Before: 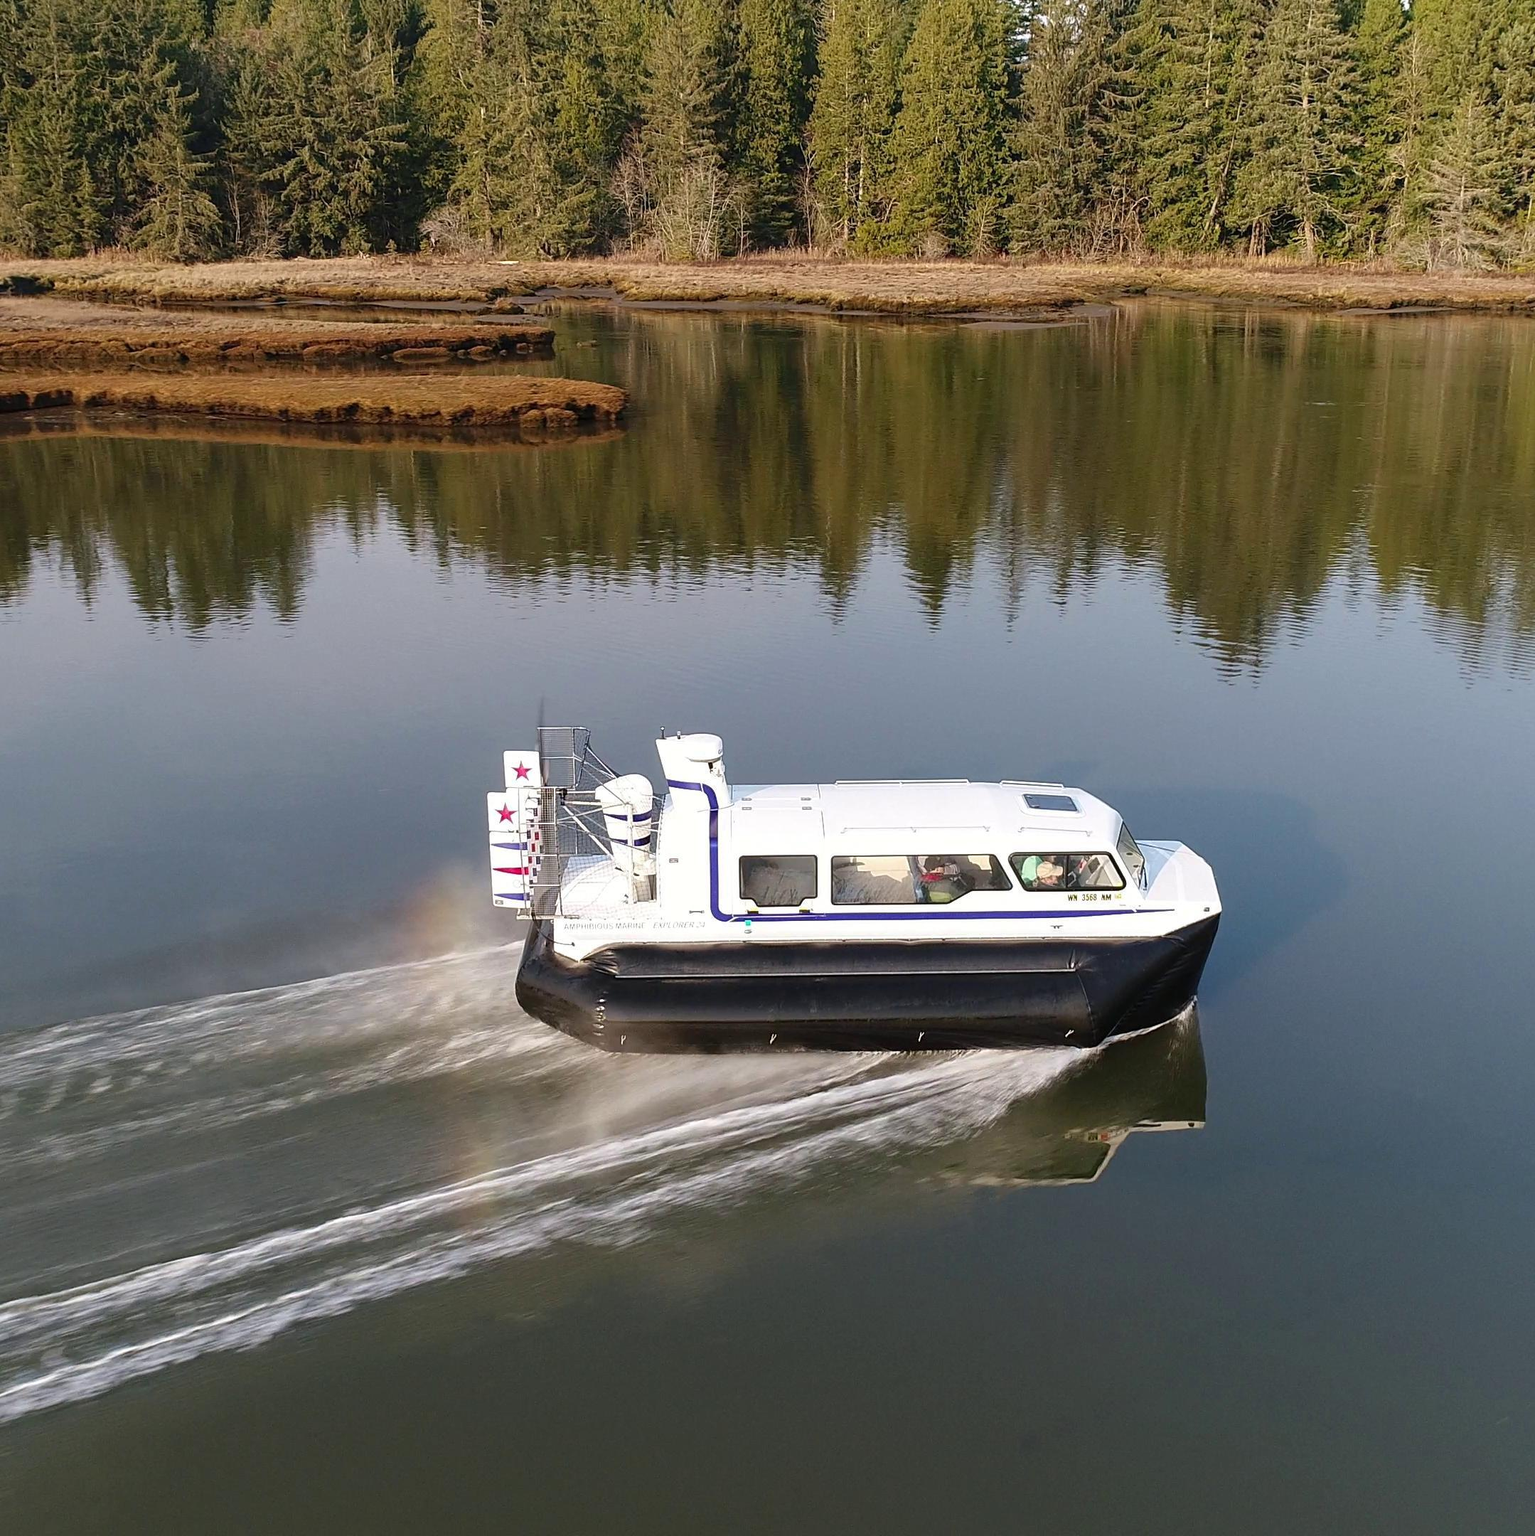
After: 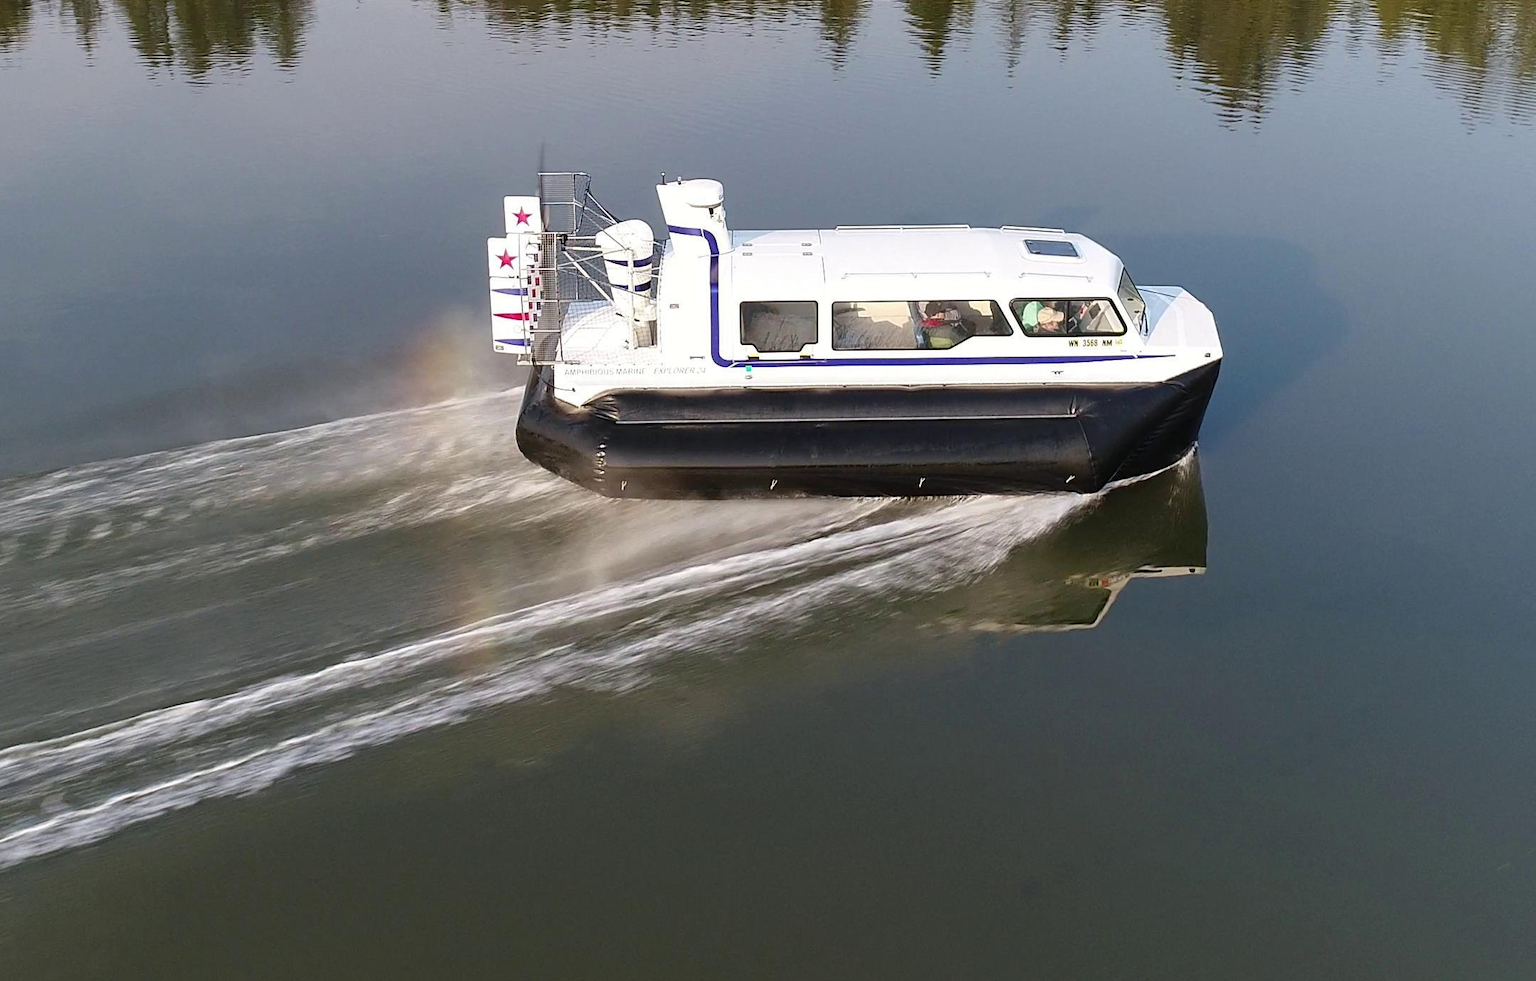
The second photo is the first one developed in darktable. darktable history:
crop and rotate: top 36.137%
